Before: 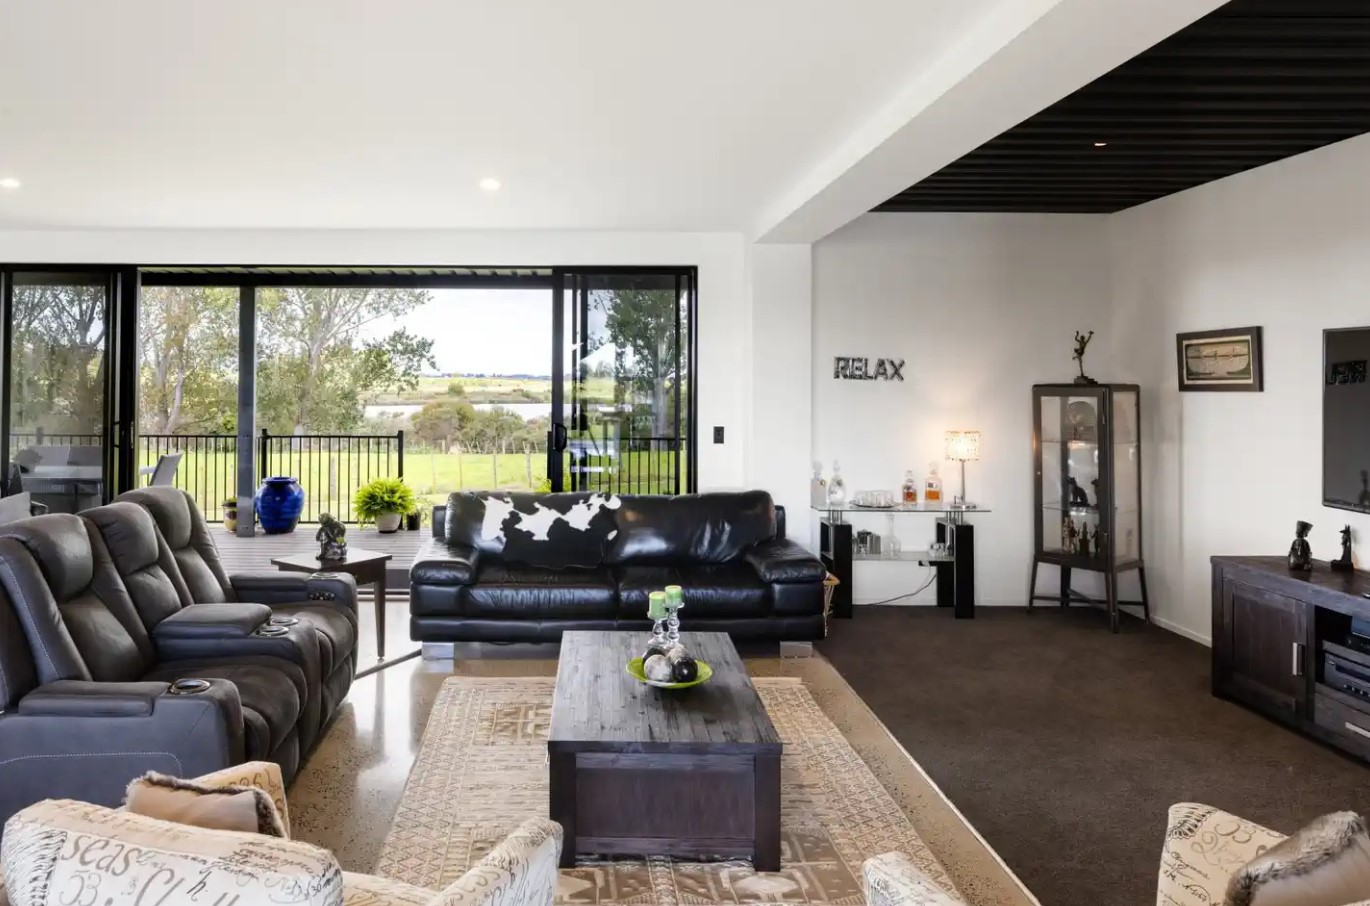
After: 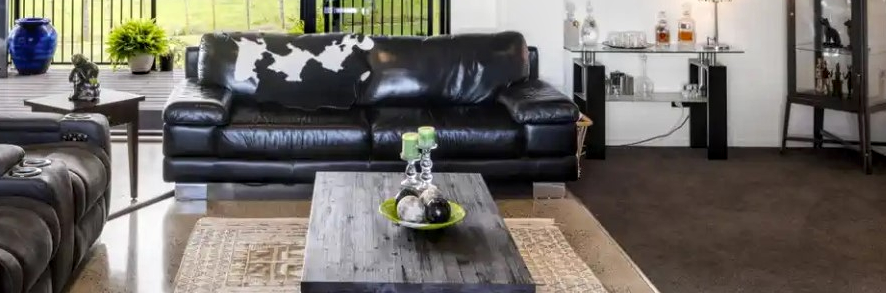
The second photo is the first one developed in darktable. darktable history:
local contrast: detail 130%
crop: left 18.068%, top 50.726%, right 17.227%, bottom 16.831%
